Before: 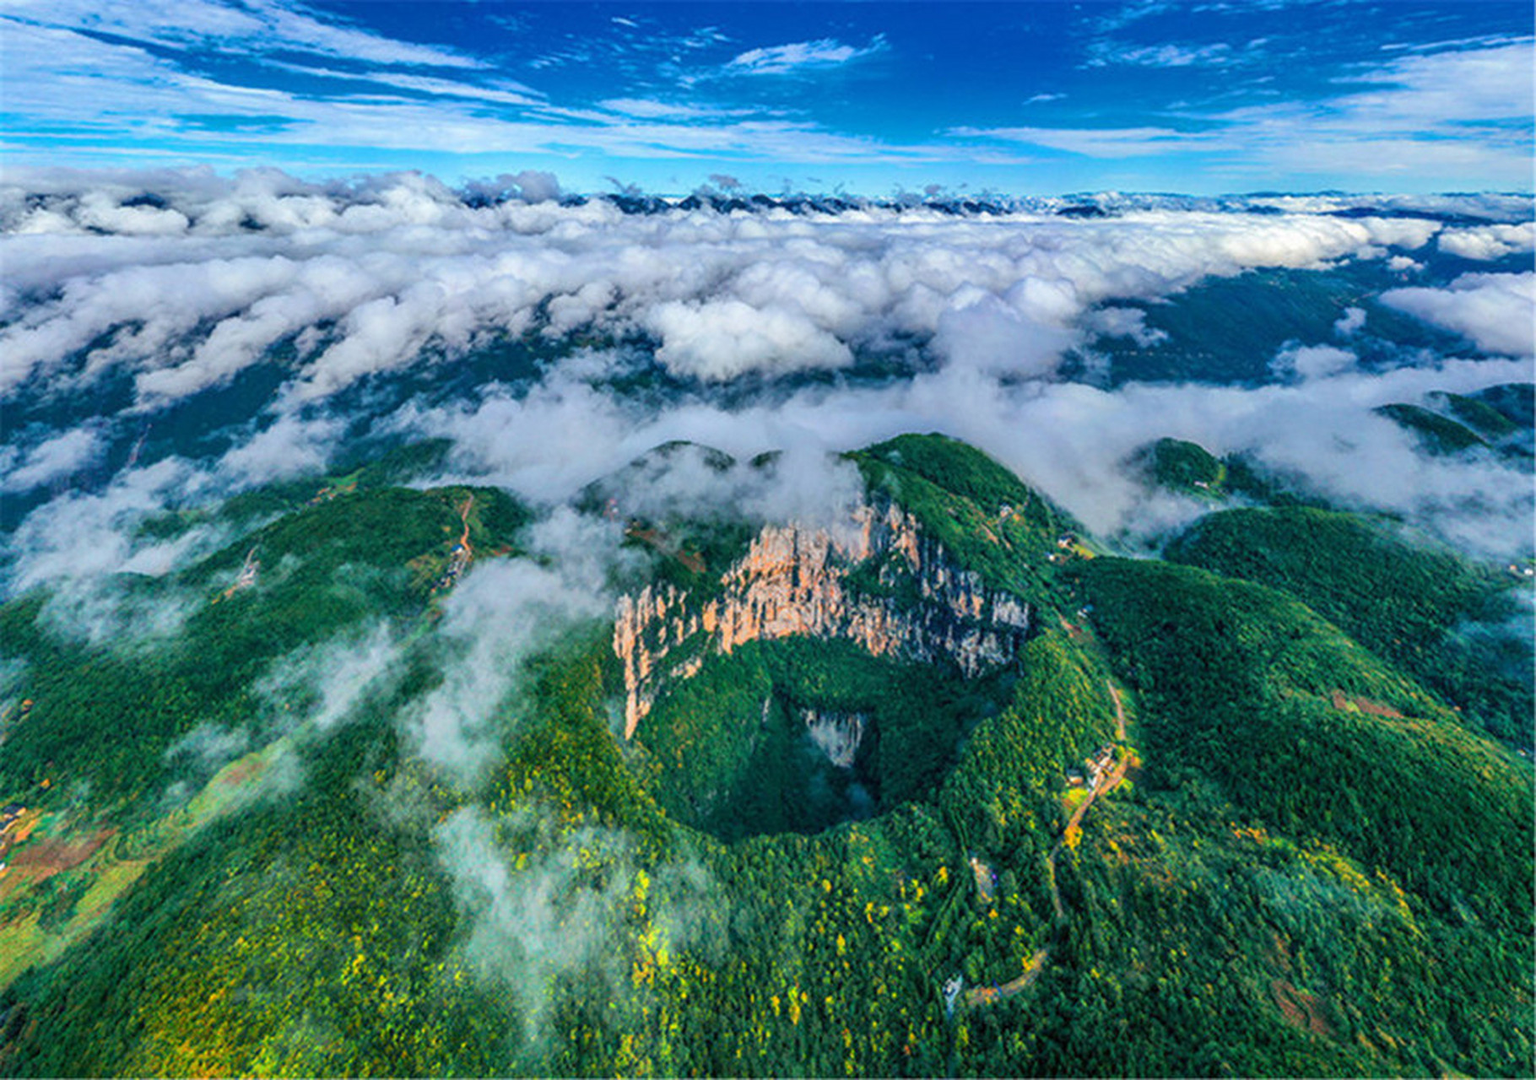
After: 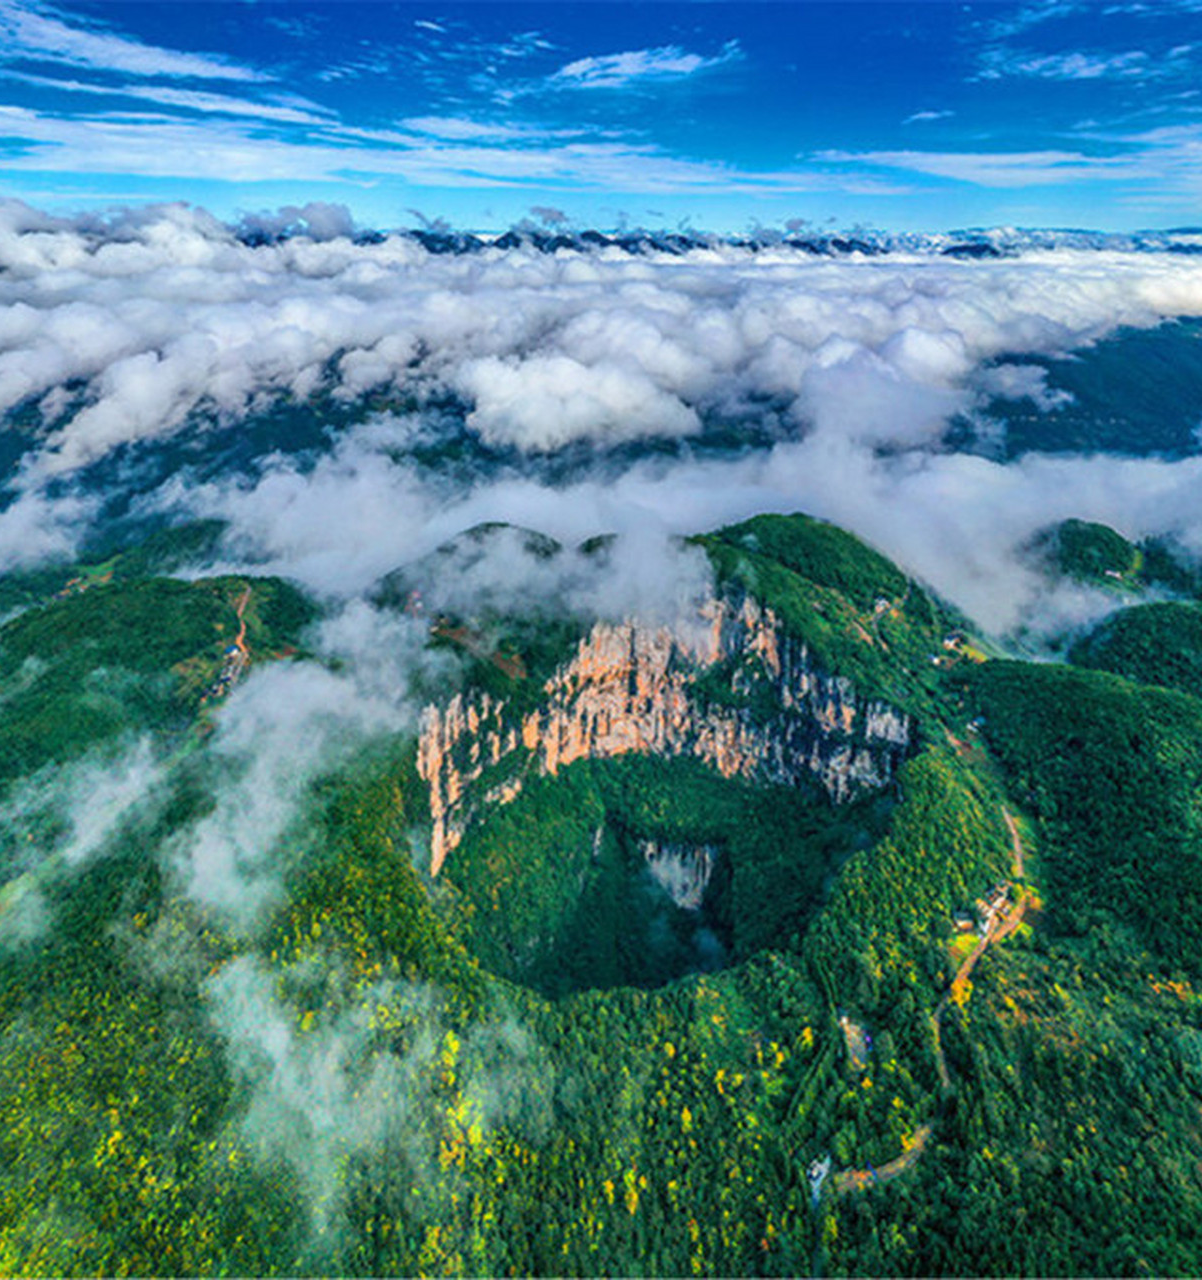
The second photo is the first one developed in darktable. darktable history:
crop: left 17.081%, right 16.851%
